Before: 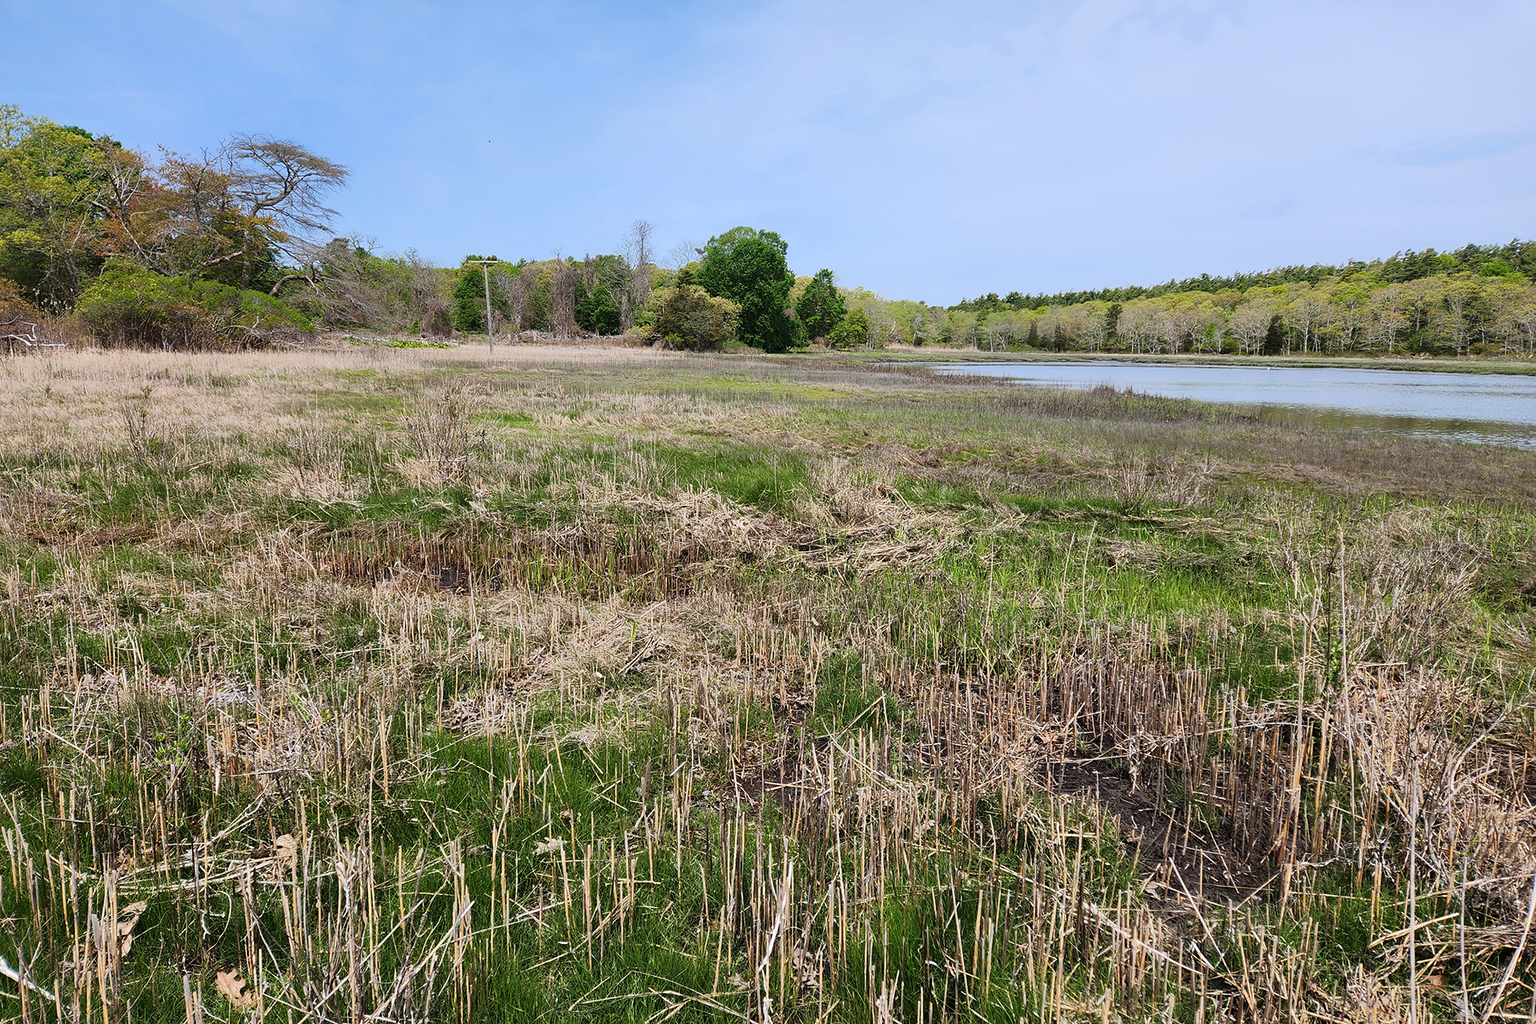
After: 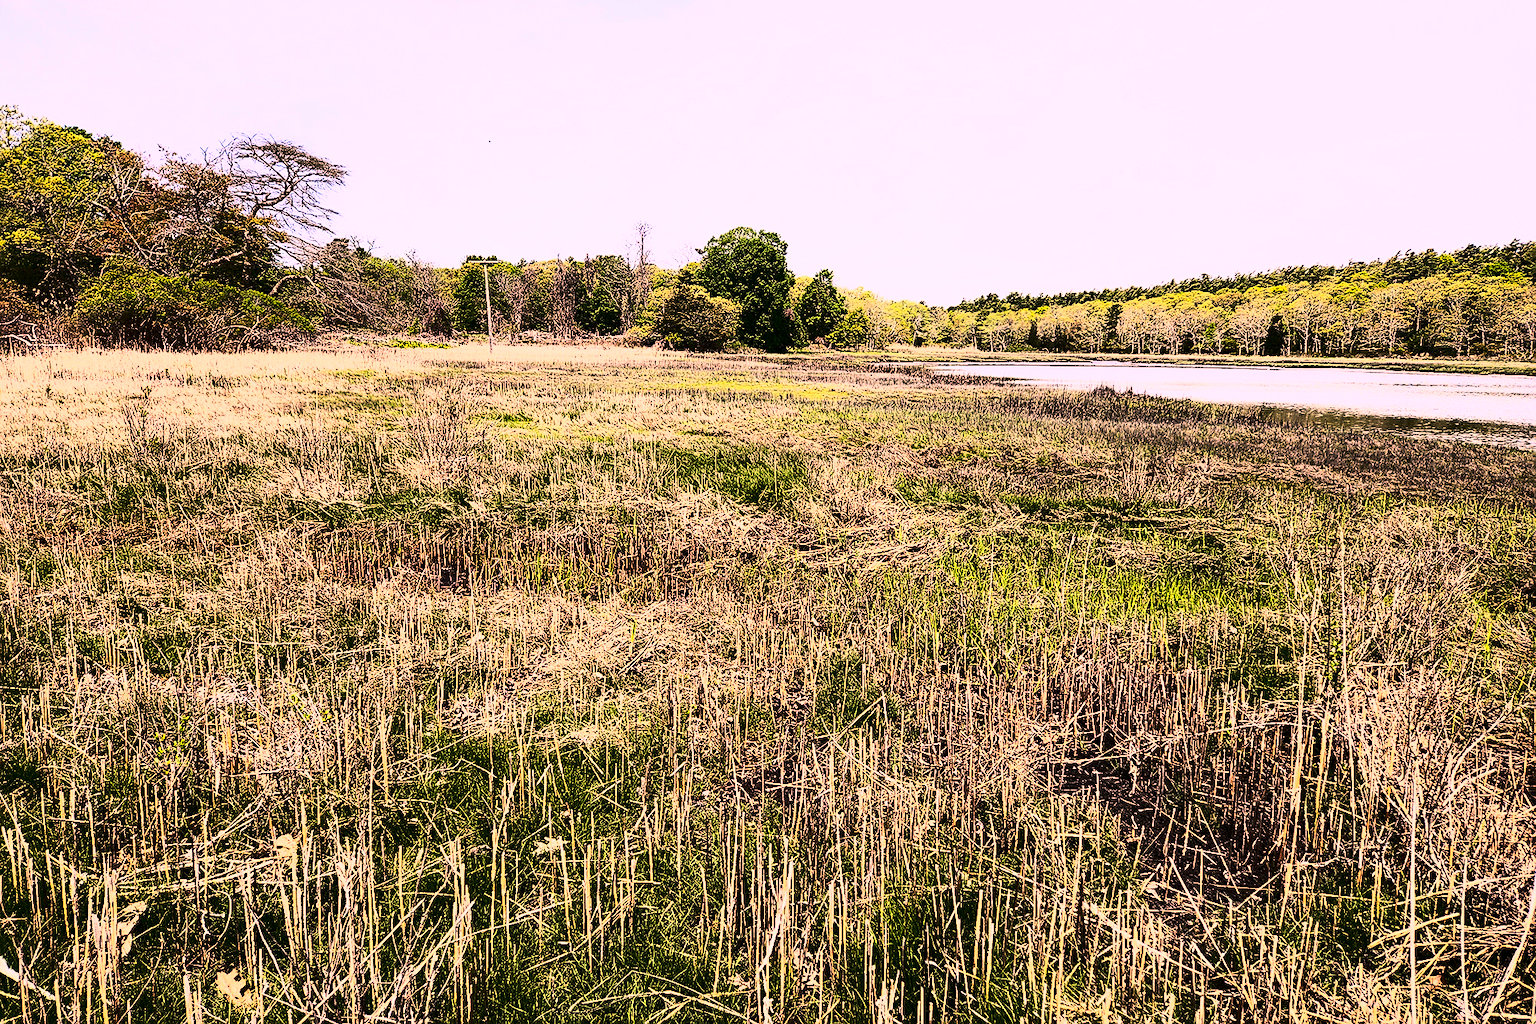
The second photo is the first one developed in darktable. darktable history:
sharpen: on, module defaults
tone curve: curves: ch0 [(0, 0) (0.536, 0.402) (1, 1)], preserve colors none
contrast brightness saturation: contrast 0.93, brightness 0.2
color correction: highlights a* 21.16, highlights b* 19.61
